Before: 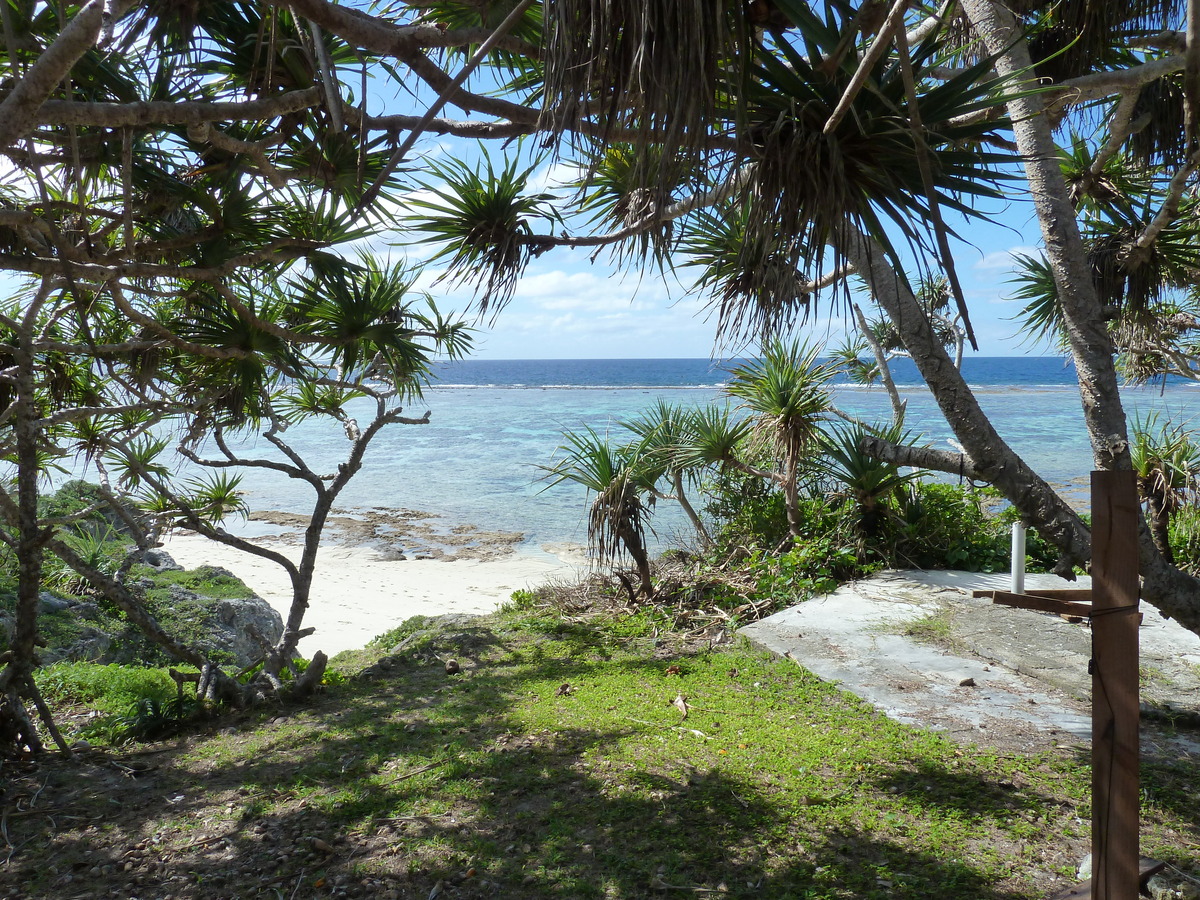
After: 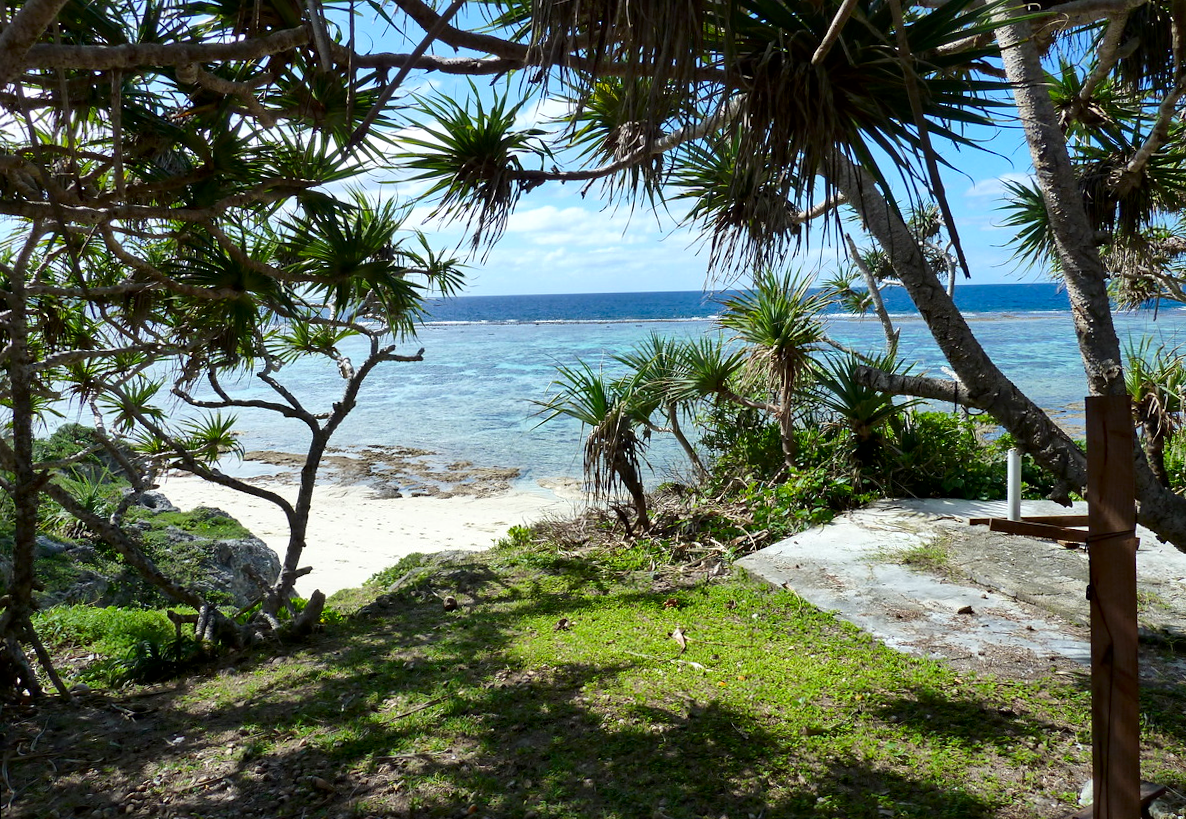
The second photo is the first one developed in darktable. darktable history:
local contrast: mode bilateral grid, contrast 25, coarseness 50, detail 123%, midtone range 0.2
sharpen: radius 2.883, amount 0.868, threshold 47.523
rotate and perspective: rotation -1°, crop left 0.011, crop right 0.989, crop top 0.025, crop bottom 0.975
contrast brightness saturation: contrast 0.13, brightness -0.05, saturation 0.16
crop and rotate: top 6.25%
haze removal: compatibility mode true, adaptive false
